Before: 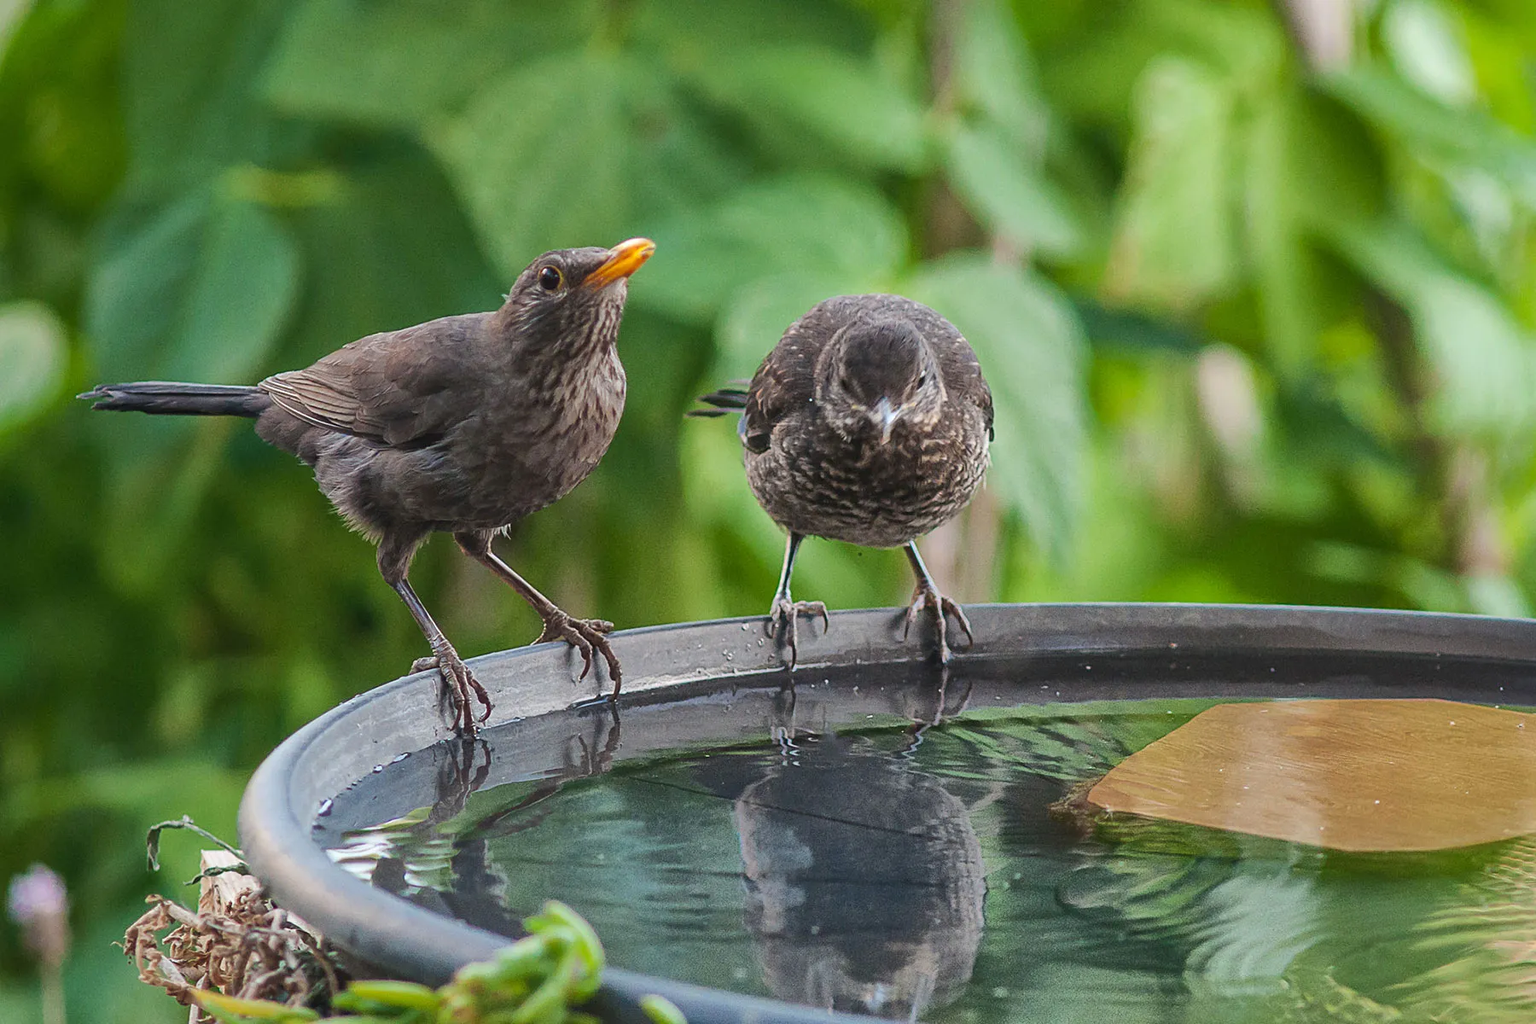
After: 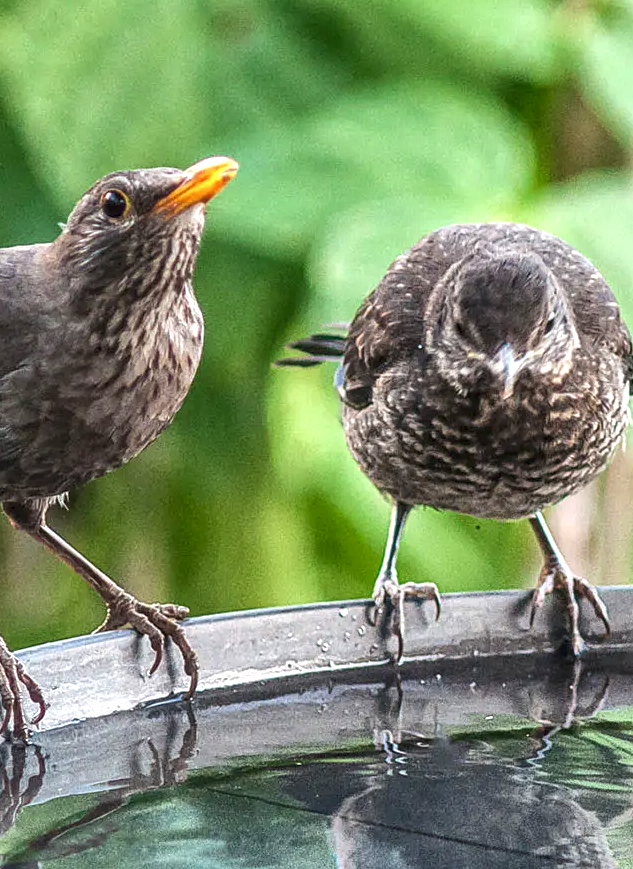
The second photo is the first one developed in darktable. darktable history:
local contrast: highlights 25%, detail 150%
exposure: black level correction 0, exposure 0.7 EV, compensate exposure bias true, compensate highlight preservation false
crop and rotate: left 29.476%, top 10.214%, right 35.32%, bottom 17.333%
